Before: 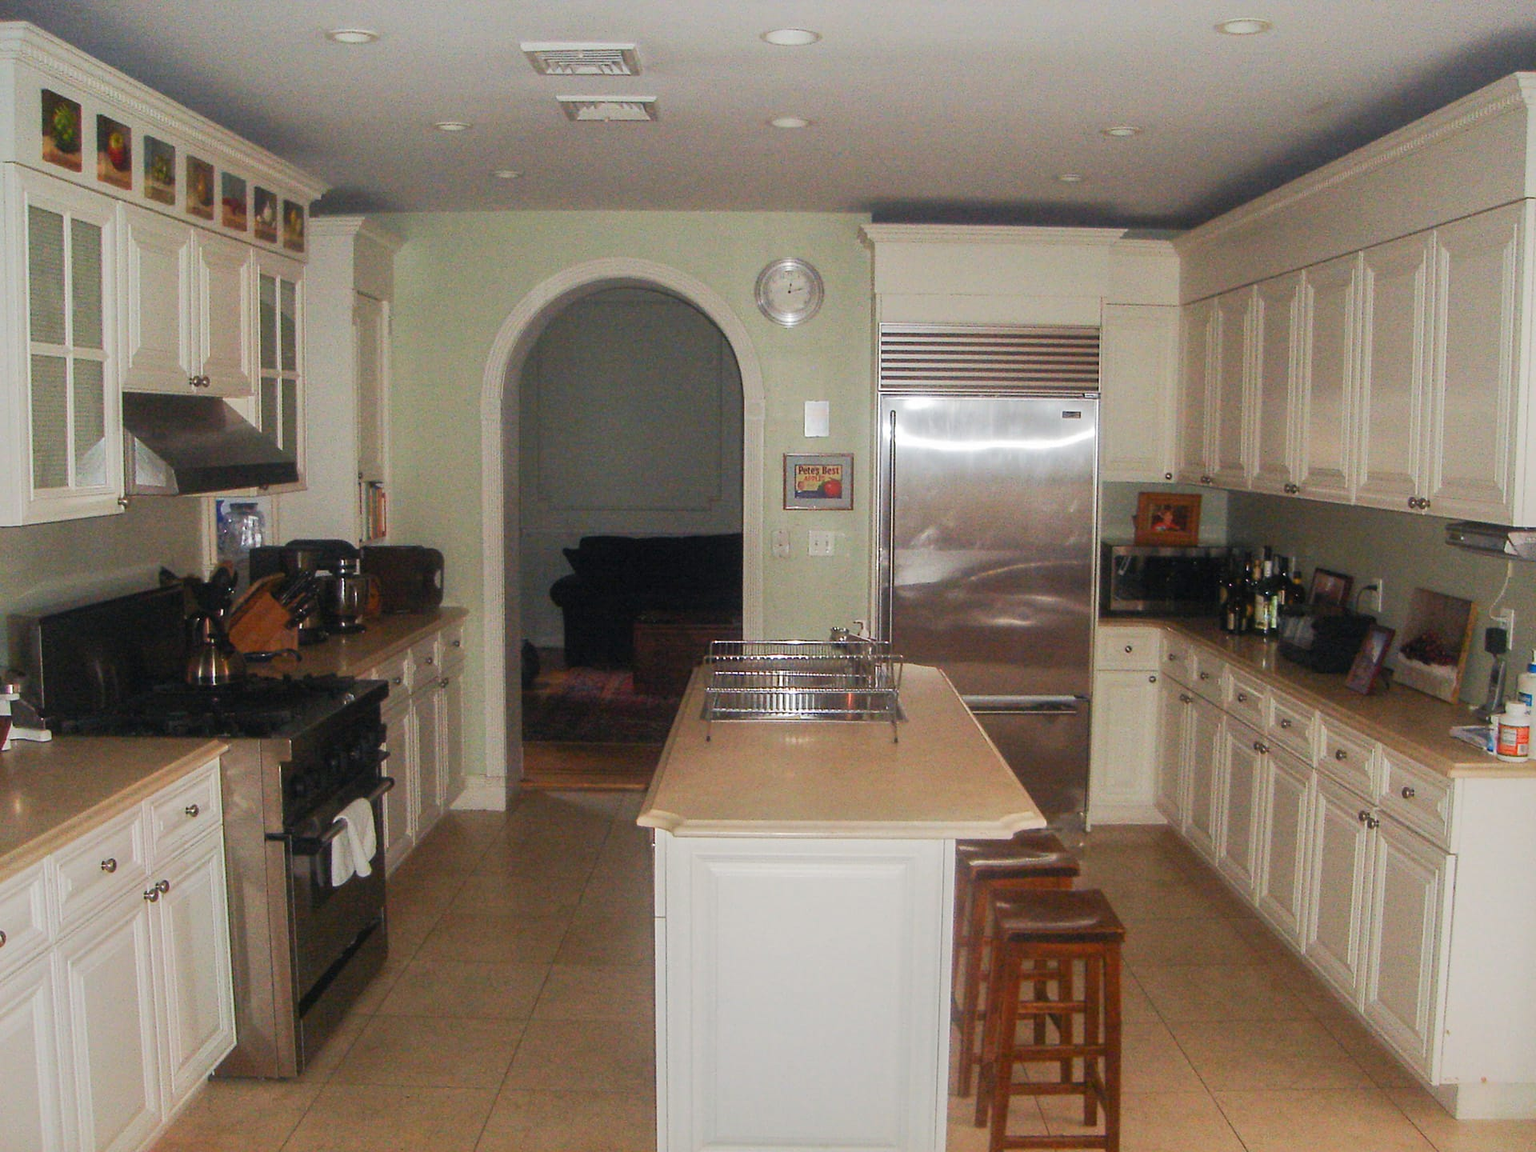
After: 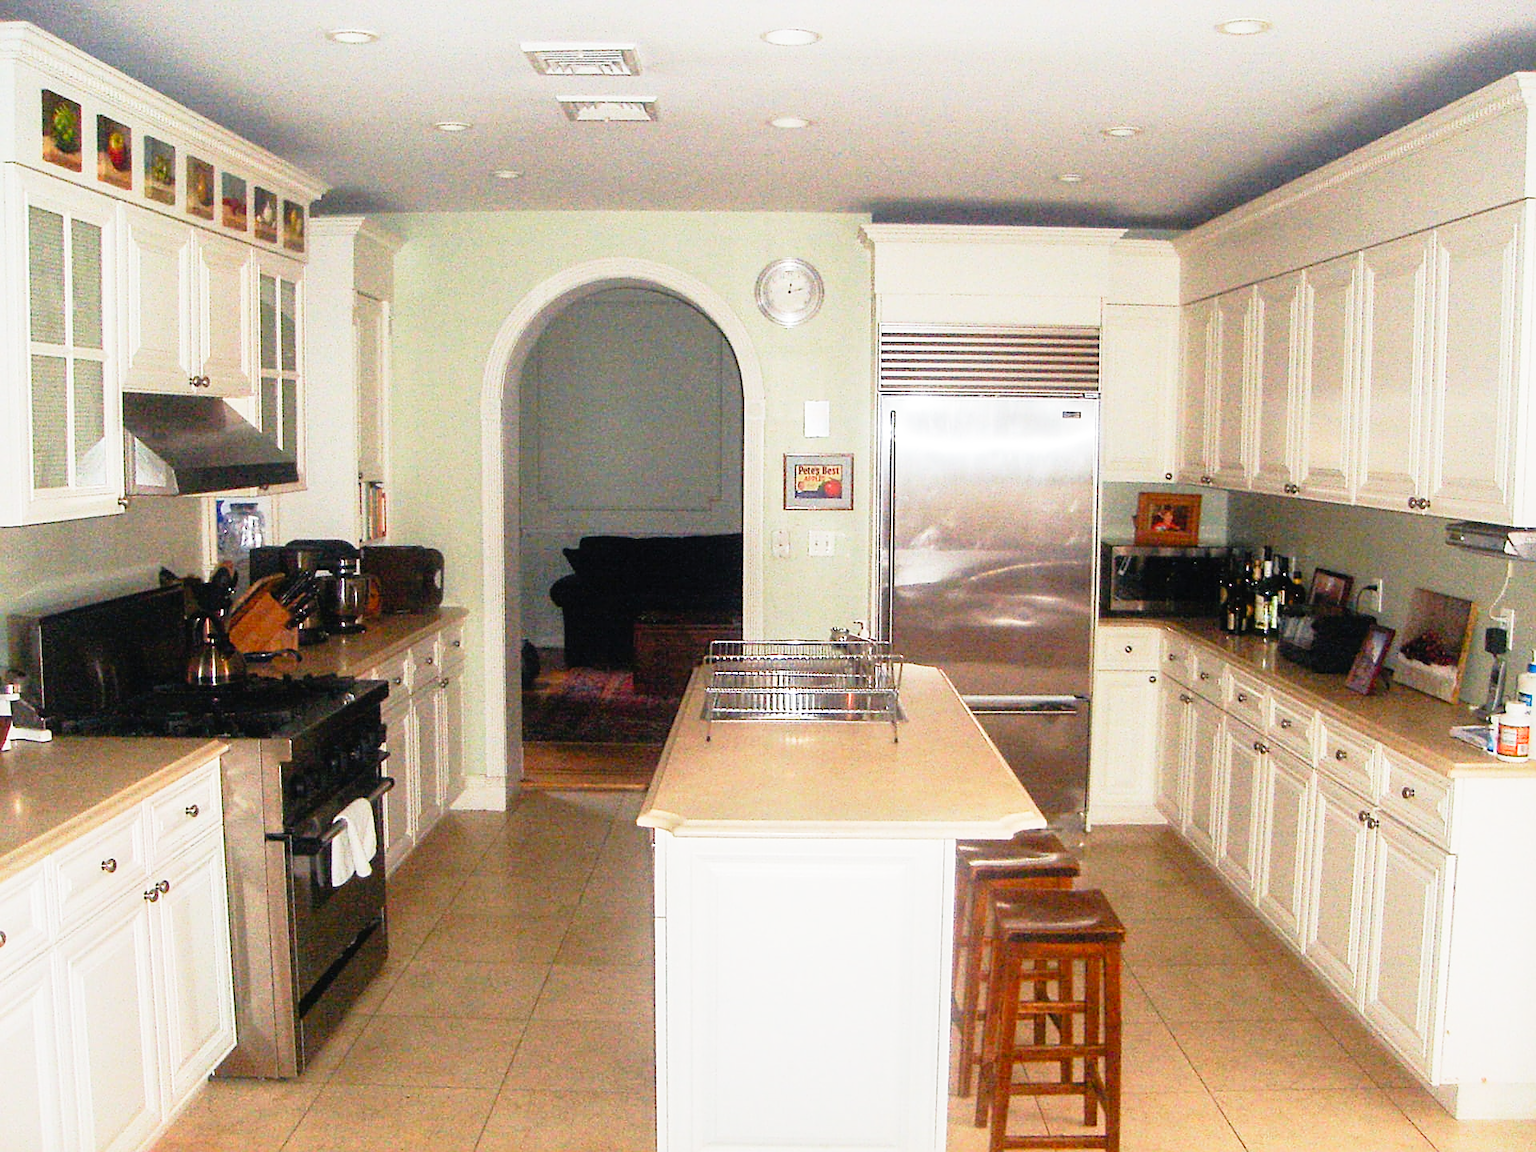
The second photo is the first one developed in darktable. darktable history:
base curve: curves: ch0 [(0, 0) (0.012, 0.01) (0.073, 0.168) (0.31, 0.711) (0.645, 0.957) (1, 1)], preserve colors none
sharpen: on, module defaults
